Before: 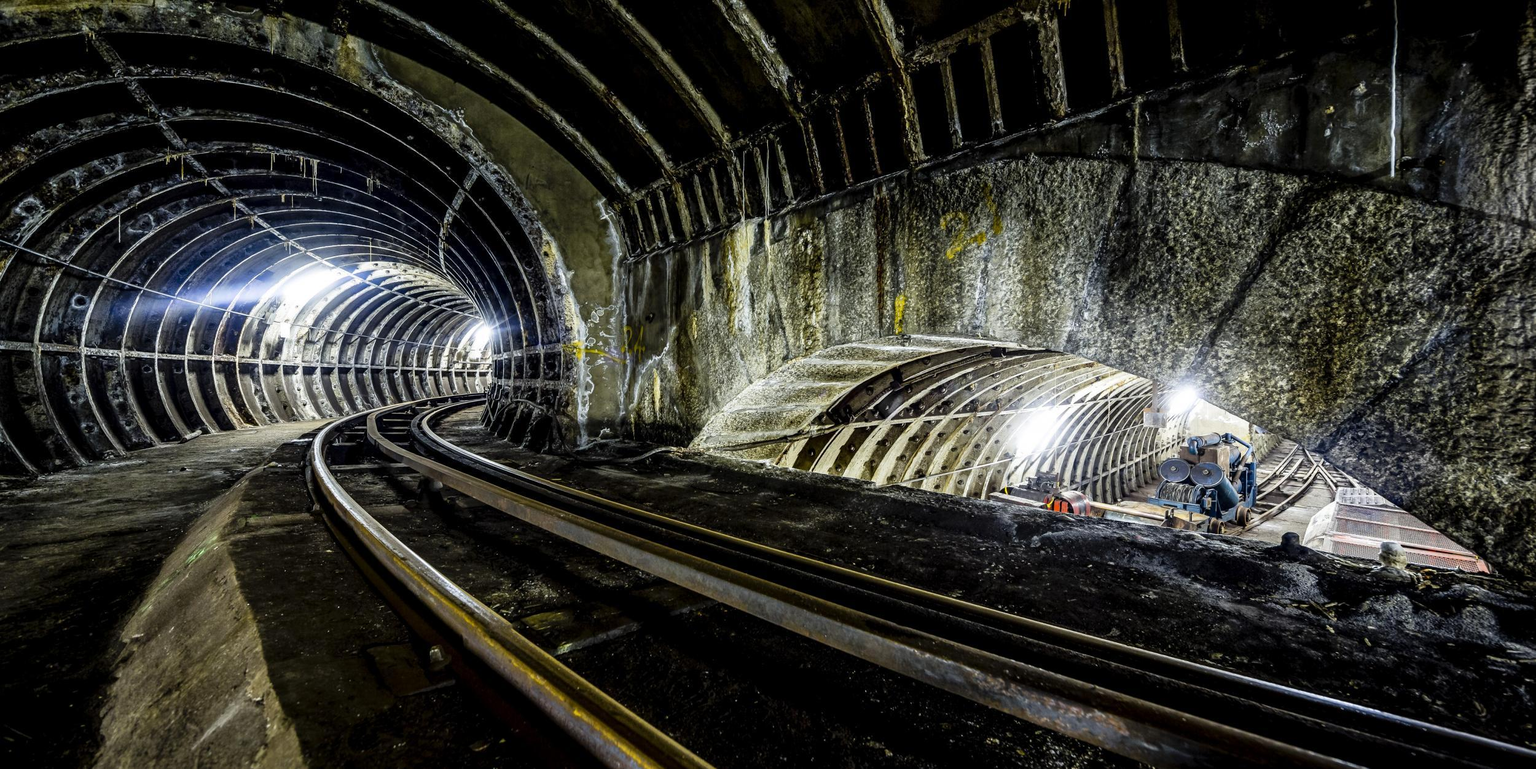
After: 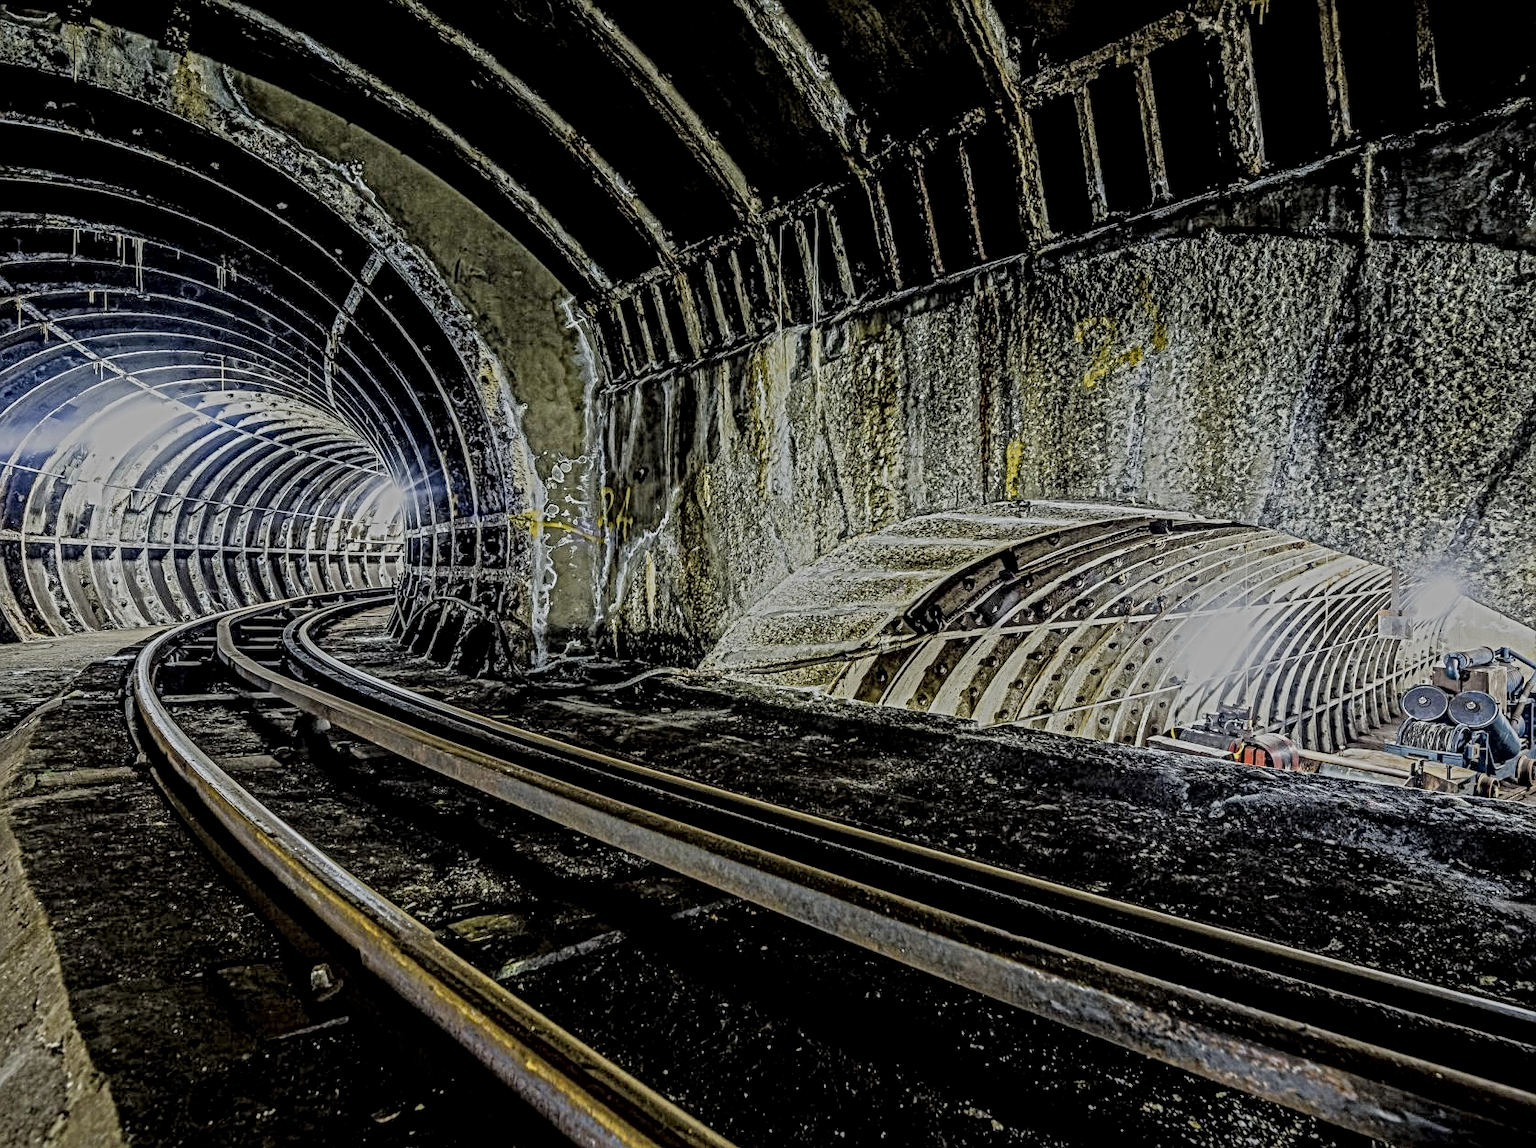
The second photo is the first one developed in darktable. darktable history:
crop and rotate: left 14.443%, right 18.671%
filmic rgb: black relative exposure -8 EV, white relative exposure 8.05 EV, target black luminance 0%, hardness 2.51, latitude 76.26%, contrast 0.548, shadows ↔ highlights balance 0.001%
local contrast: mode bilateral grid, contrast 20, coarseness 4, detail 299%, midtone range 0.2
